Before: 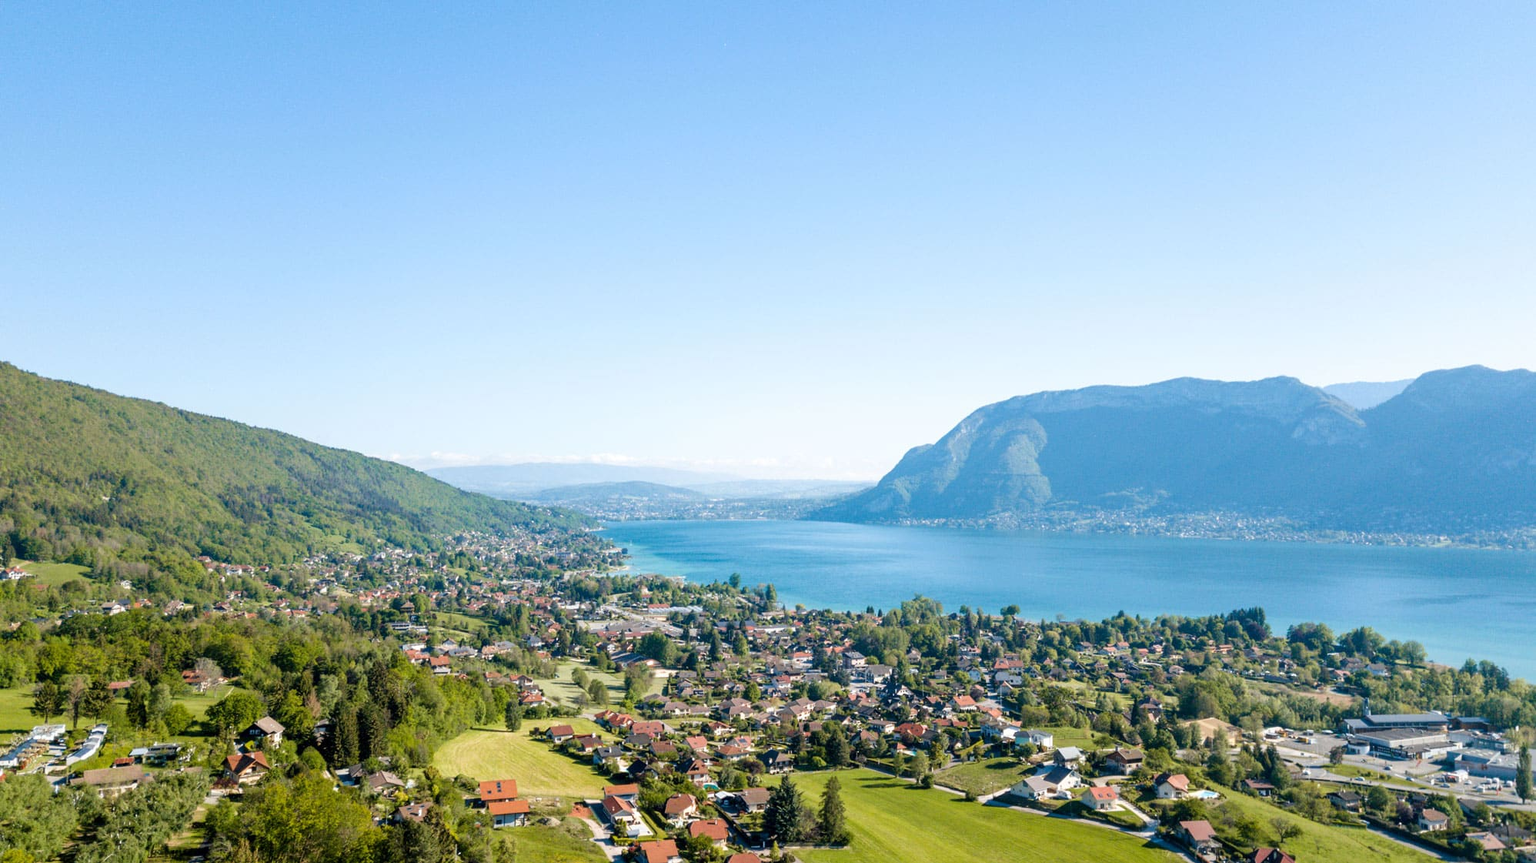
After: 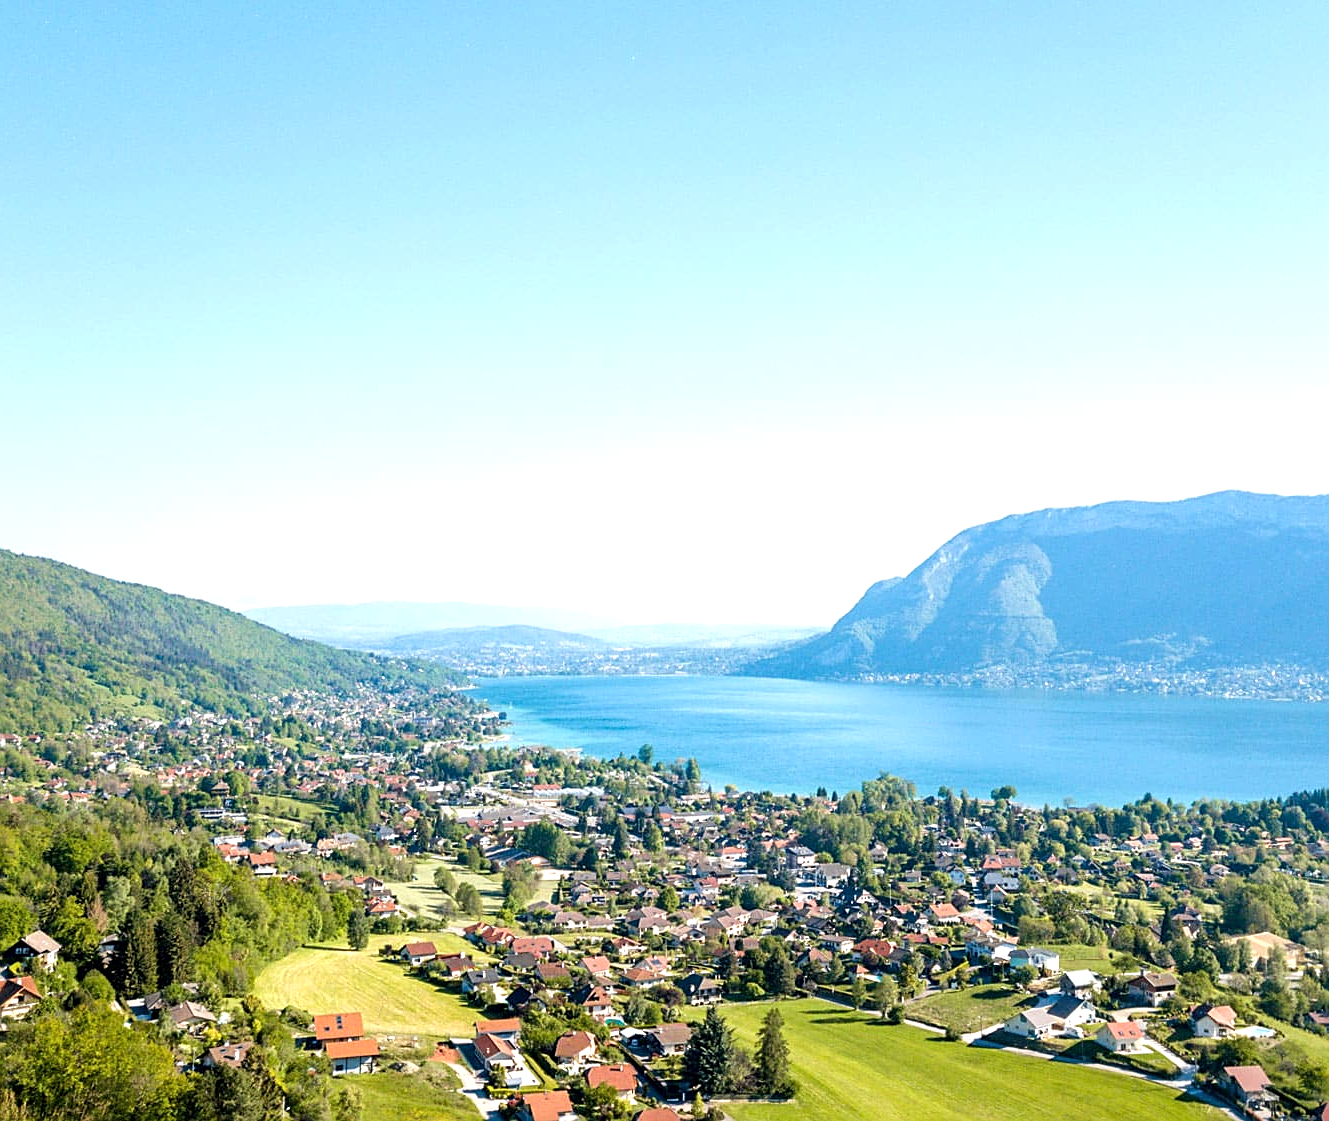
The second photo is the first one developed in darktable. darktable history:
crop and rotate: left 15.491%, right 17.915%
exposure: black level correction 0.001, exposure 0.5 EV, compensate highlight preservation false
sharpen: on, module defaults
